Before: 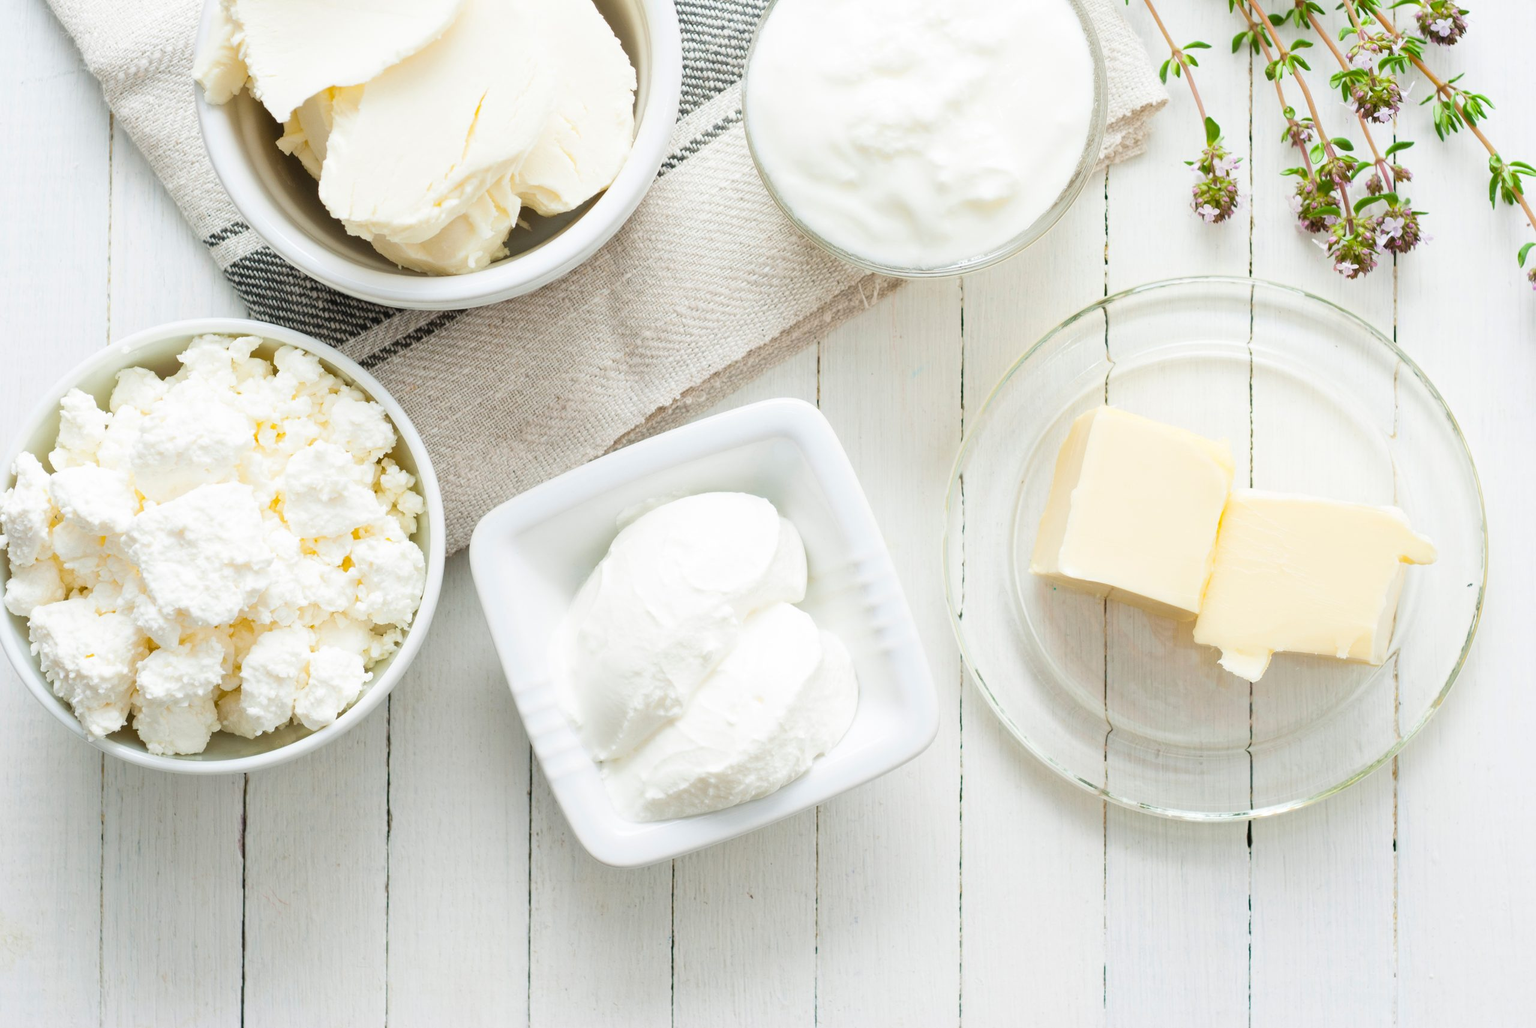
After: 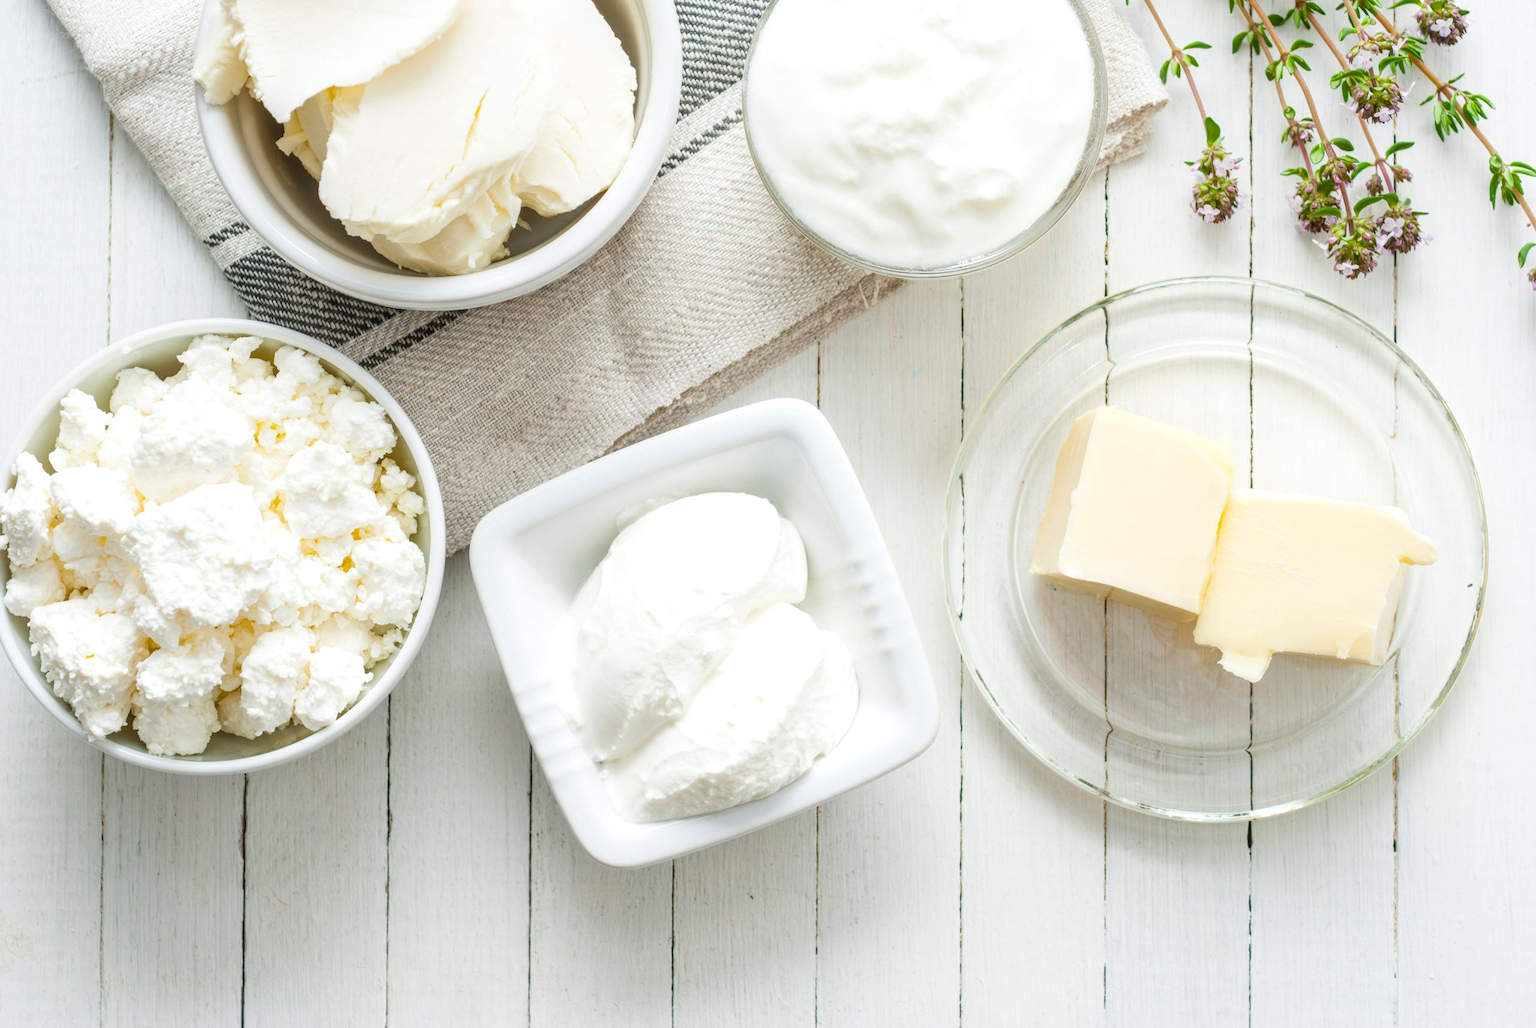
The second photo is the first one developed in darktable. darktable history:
local contrast: highlights 4%, shadows 0%, detail 133%
